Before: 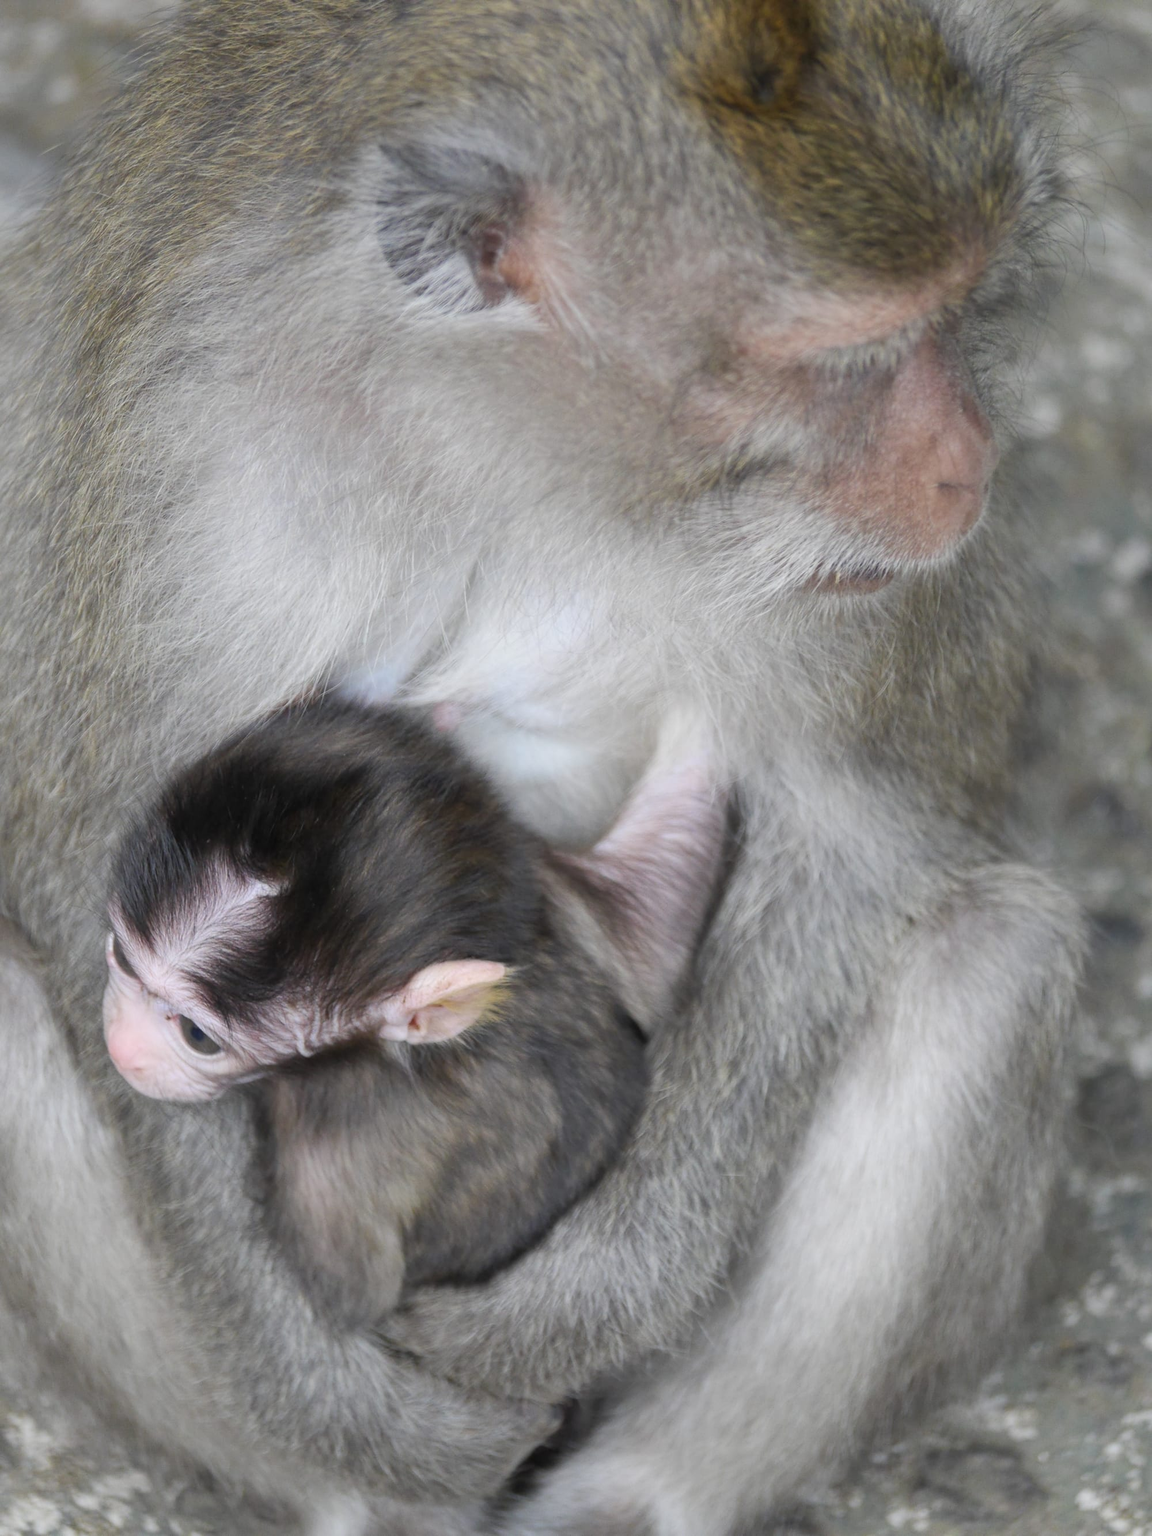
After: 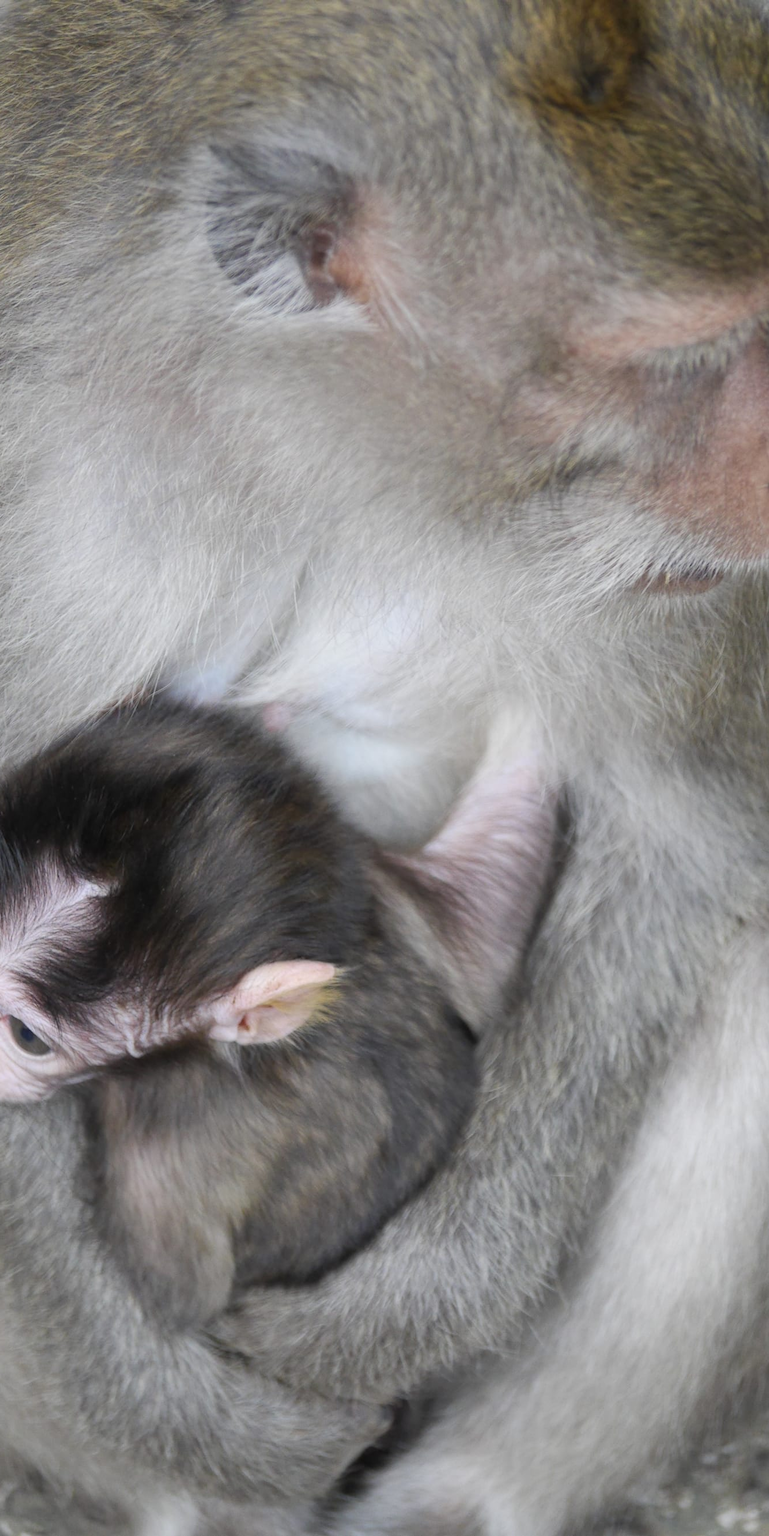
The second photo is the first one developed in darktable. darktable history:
crop and rotate: left 14.84%, right 18.387%
